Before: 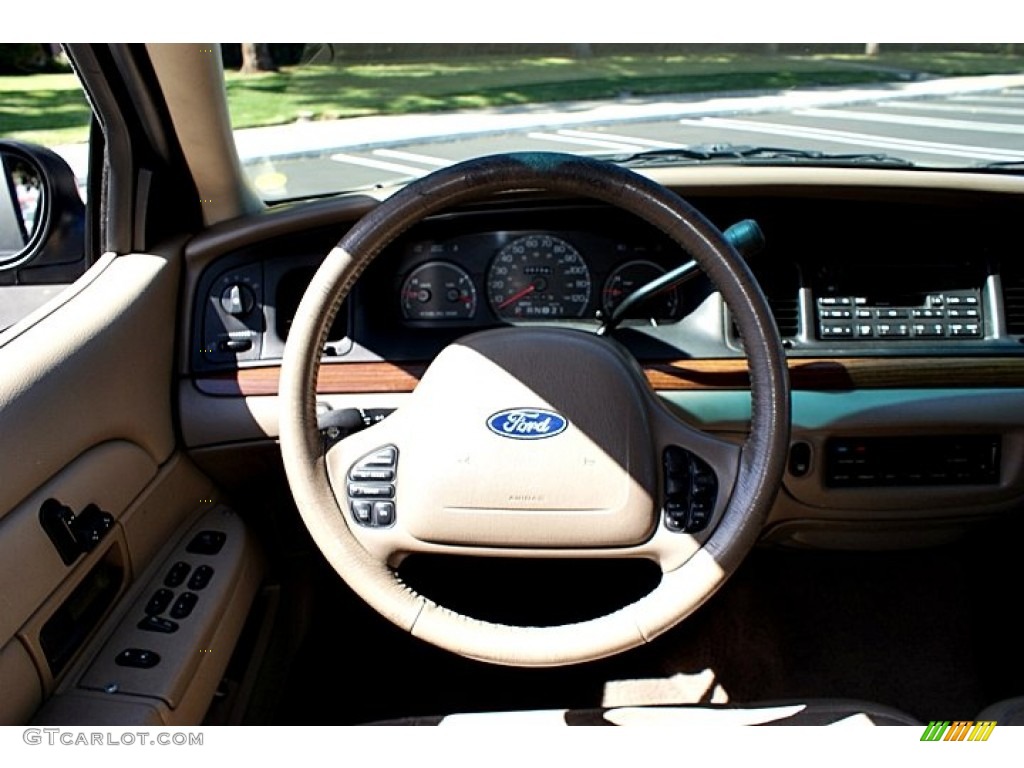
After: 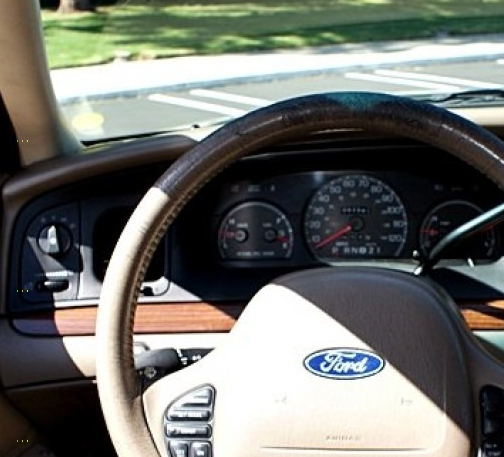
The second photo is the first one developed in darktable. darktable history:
crop: left 17.955%, top 7.907%, right 32.805%, bottom 32.494%
